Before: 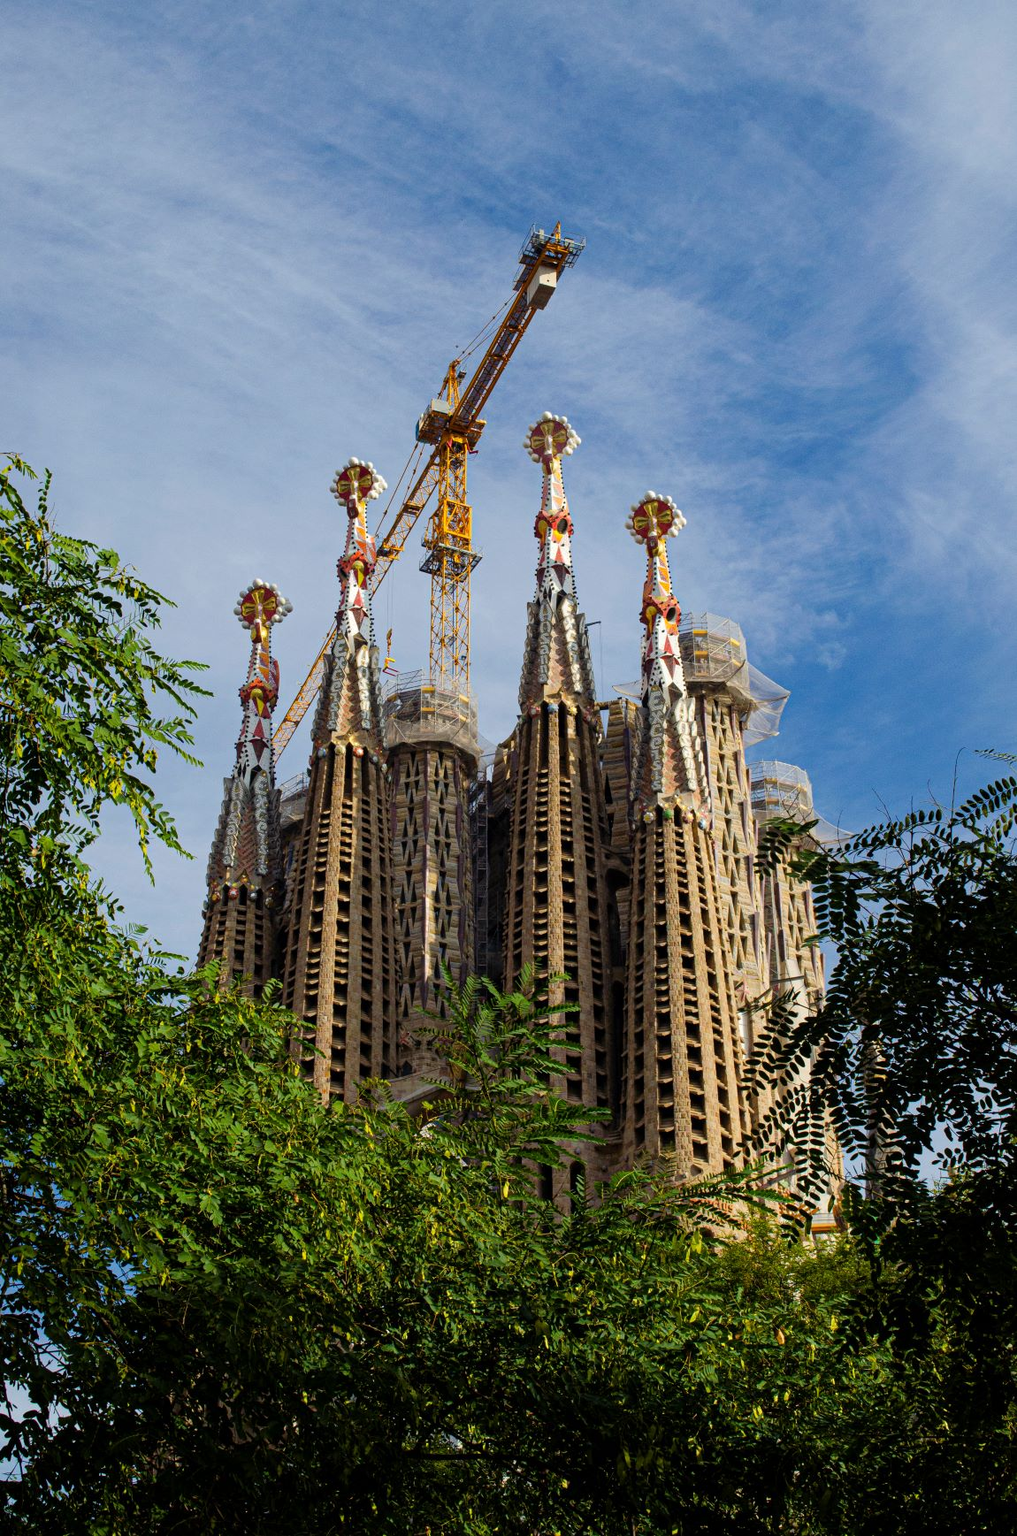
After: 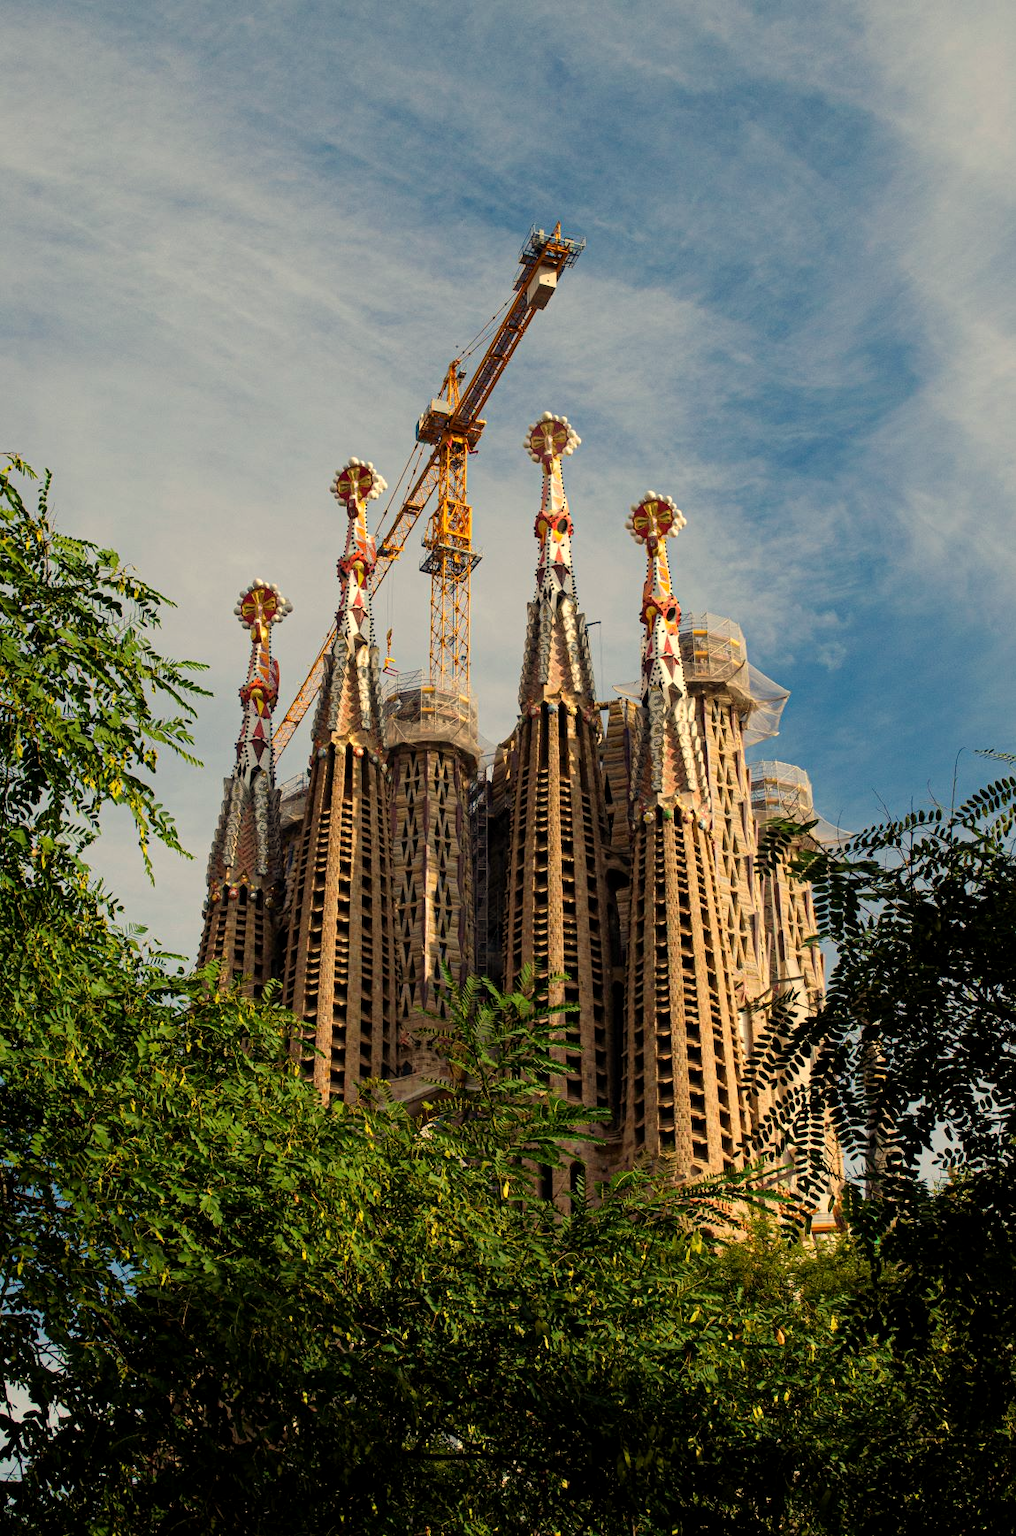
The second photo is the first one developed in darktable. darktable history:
exposure: black level correction 0.001, exposure 0.014 EV, compensate highlight preservation false
white balance: red 1.123, blue 0.83
